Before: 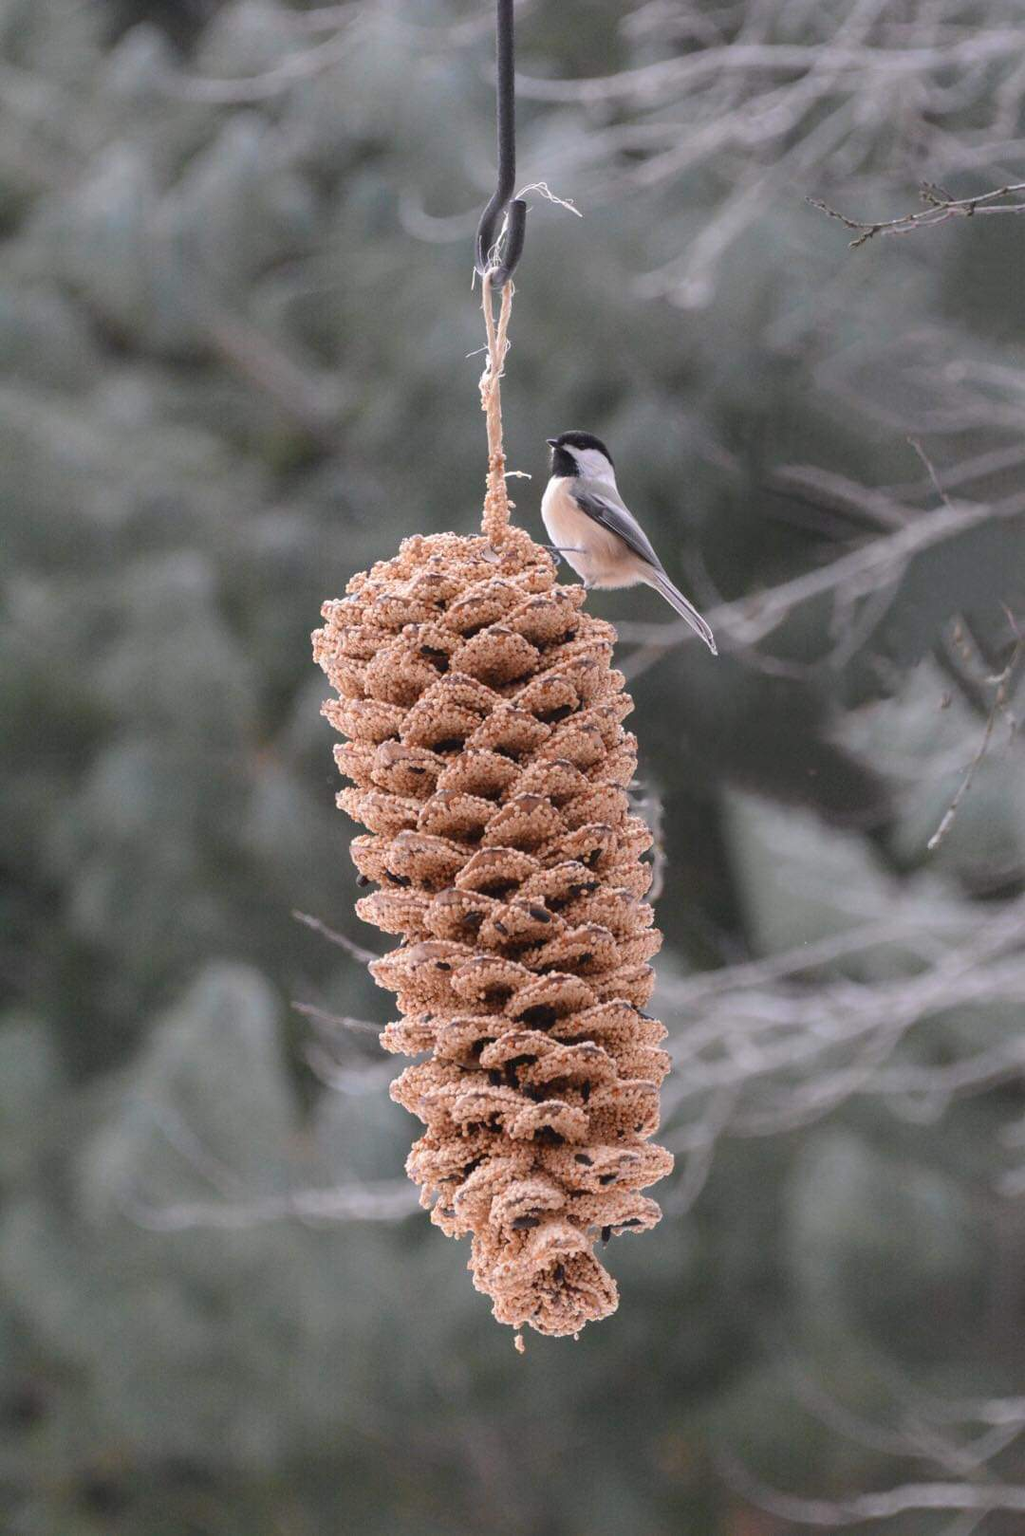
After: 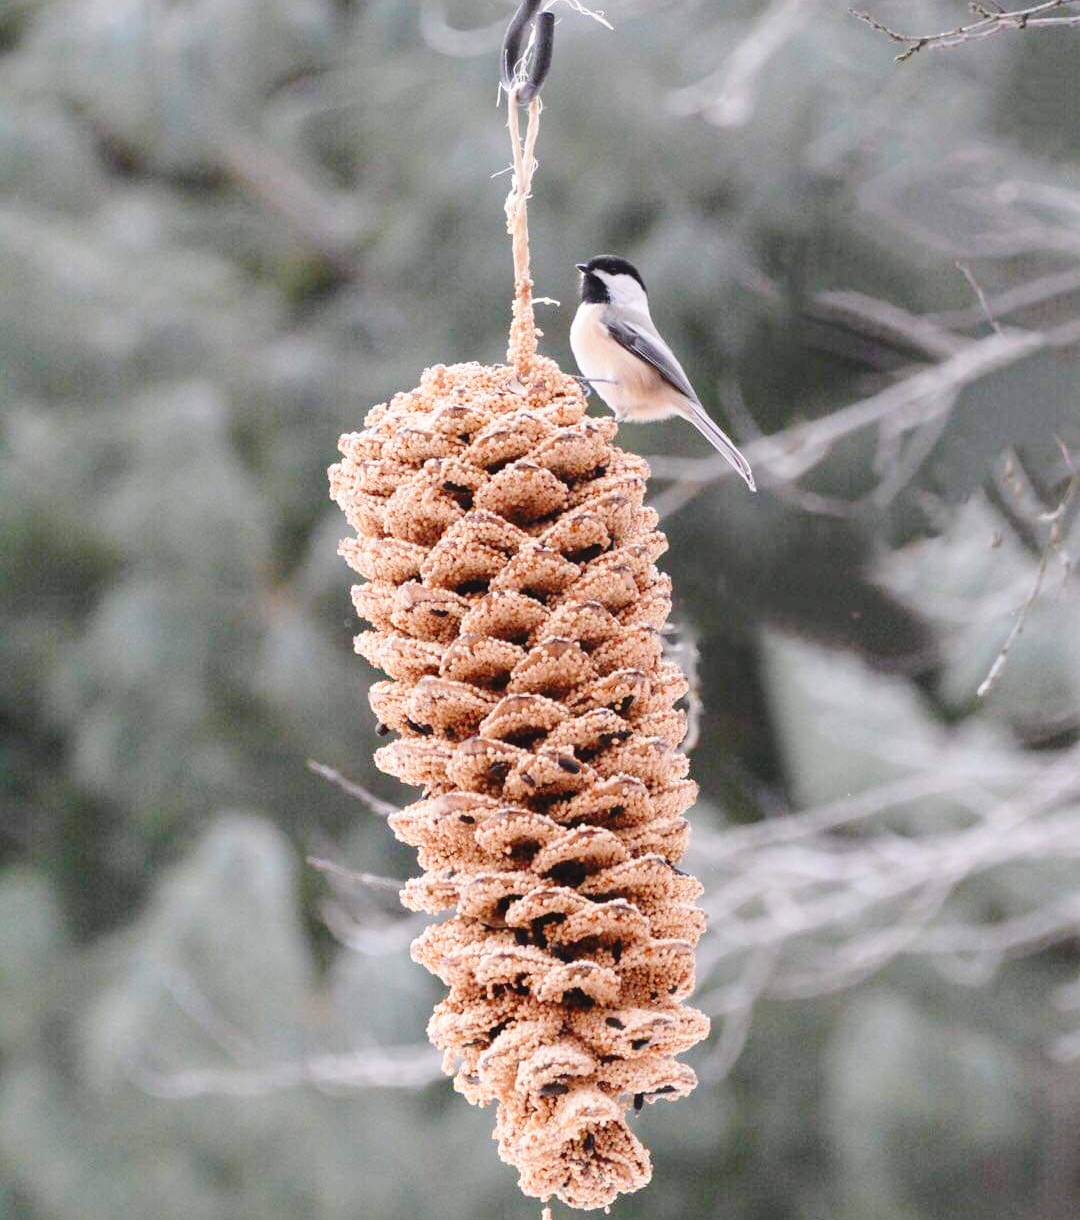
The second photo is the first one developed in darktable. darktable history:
base curve: curves: ch0 [(0, 0) (0.028, 0.03) (0.121, 0.232) (0.46, 0.748) (0.859, 0.968) (1, 1)], preserve colors none
crop and rotate: top 12.325%, bottom 12.32%
